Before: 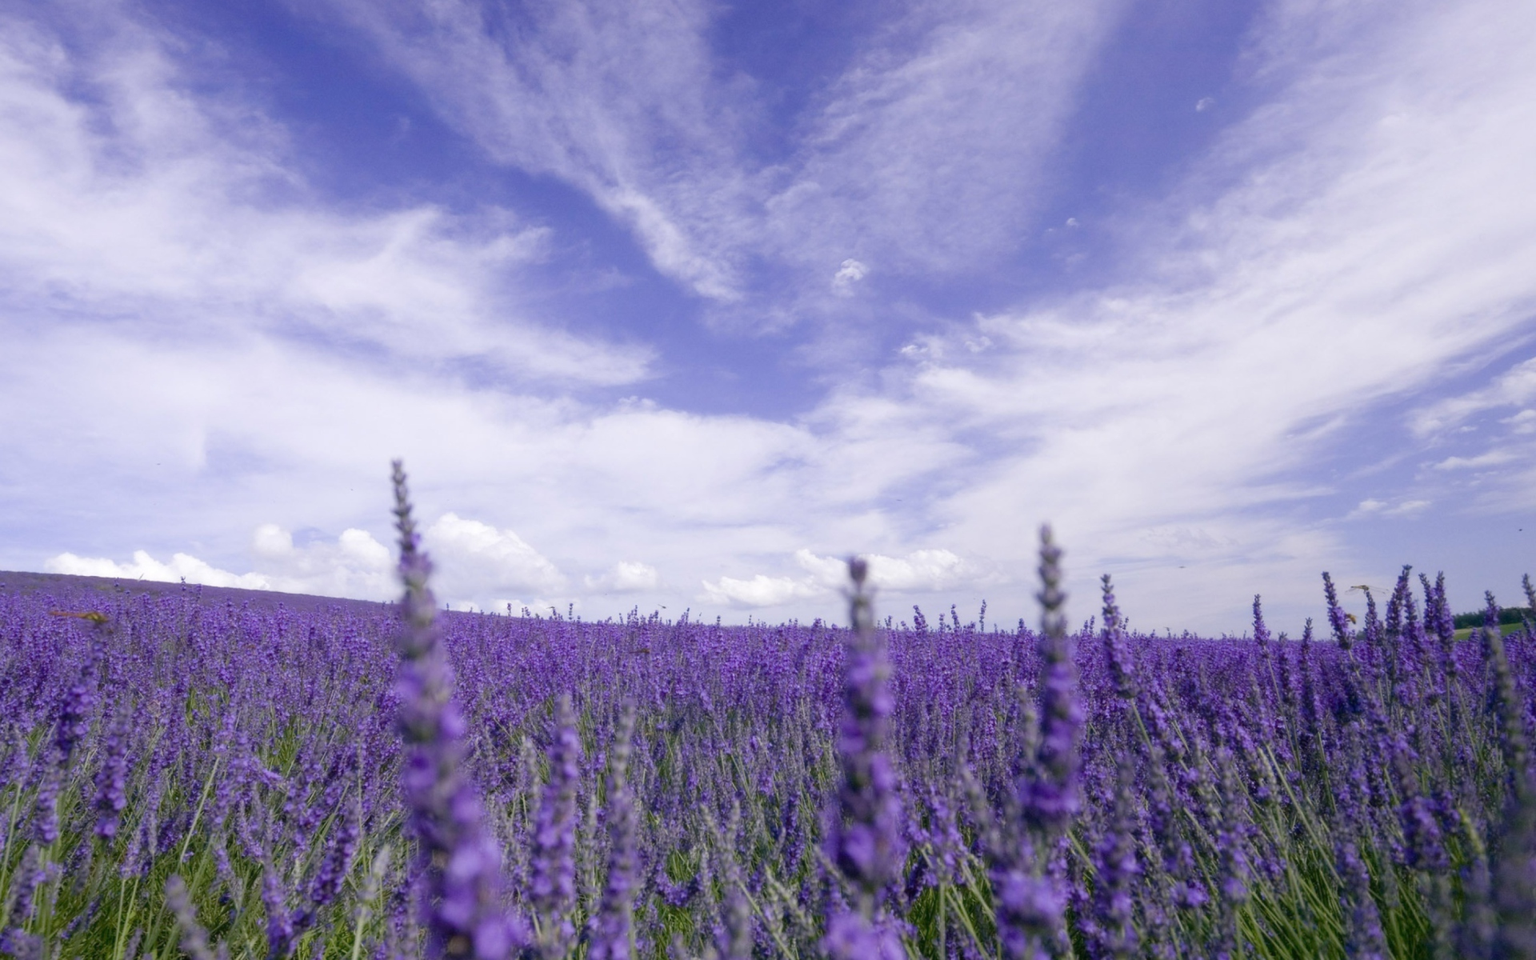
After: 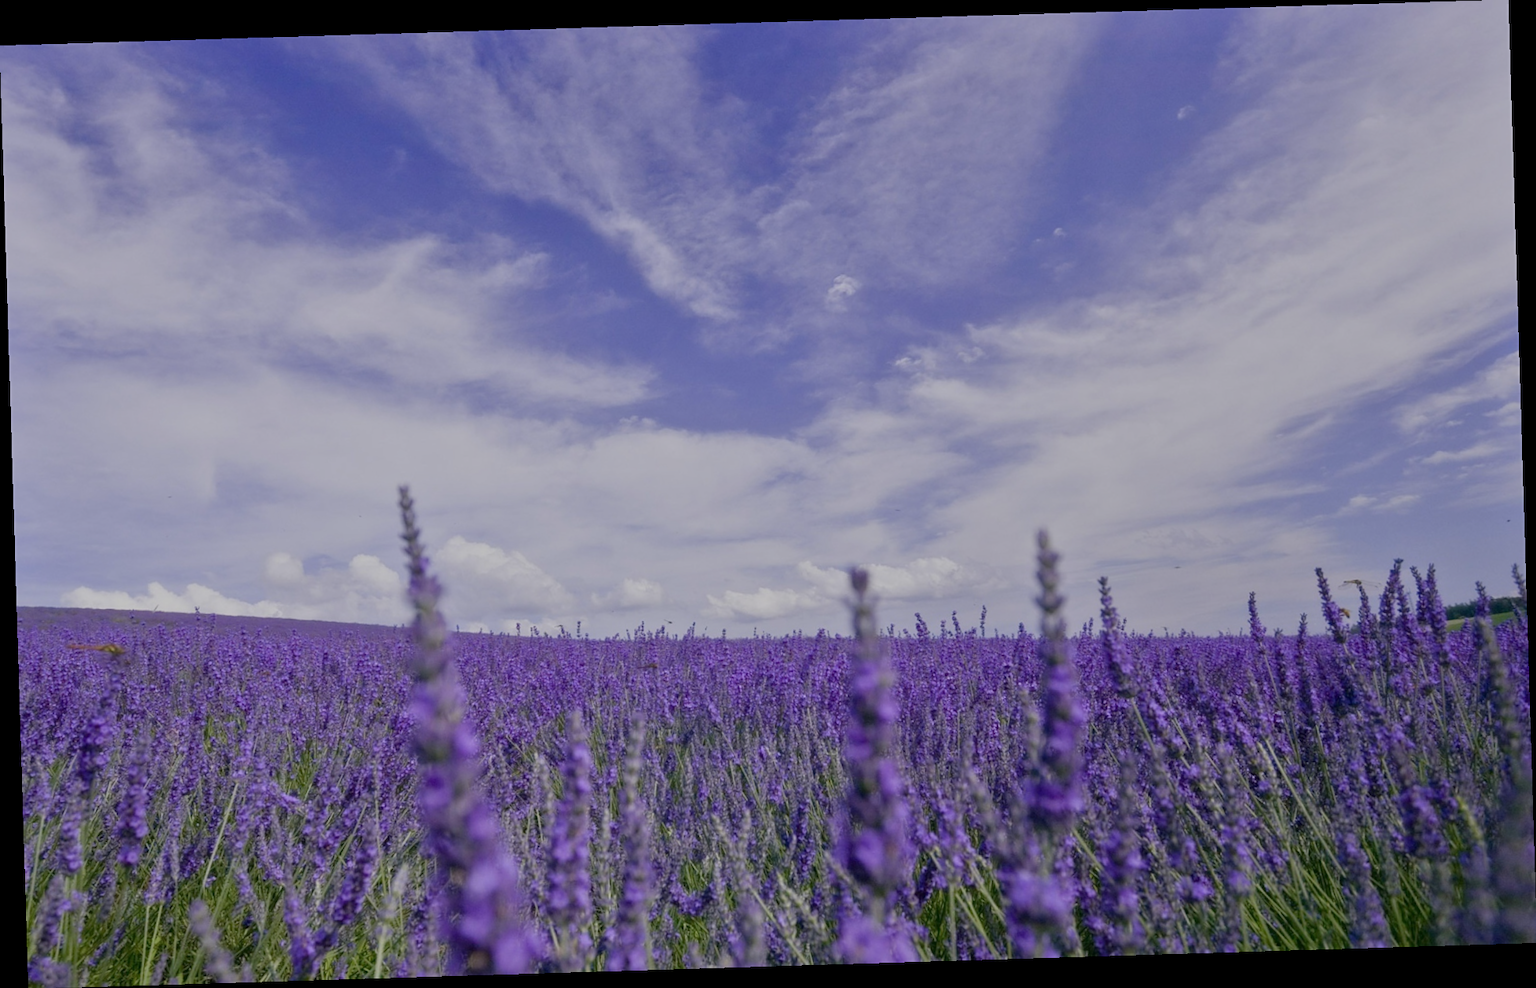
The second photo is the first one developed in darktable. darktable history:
rotate and perspective: rotation -1.75°, automatic cropping off
sharpen: amount 0.2
tone equalizer: -8 EV -0.002 EV, -7 EV 0.005 EV, -6 EV -0.008 EV, -5 EV 0.007 EV, -4 EV -0.042 EV, -3 EV -0.233 EV, -2 EV -0.662 EV, -1 EV -0.983 EV, +0 EV -0.969 EV, smoothing diameter 2%, edges refinement/feathering 20, mask exposure compensation -1.57 EV, filter diffusion 5
bloom: size 15%, threshold 97%, strength 7%
